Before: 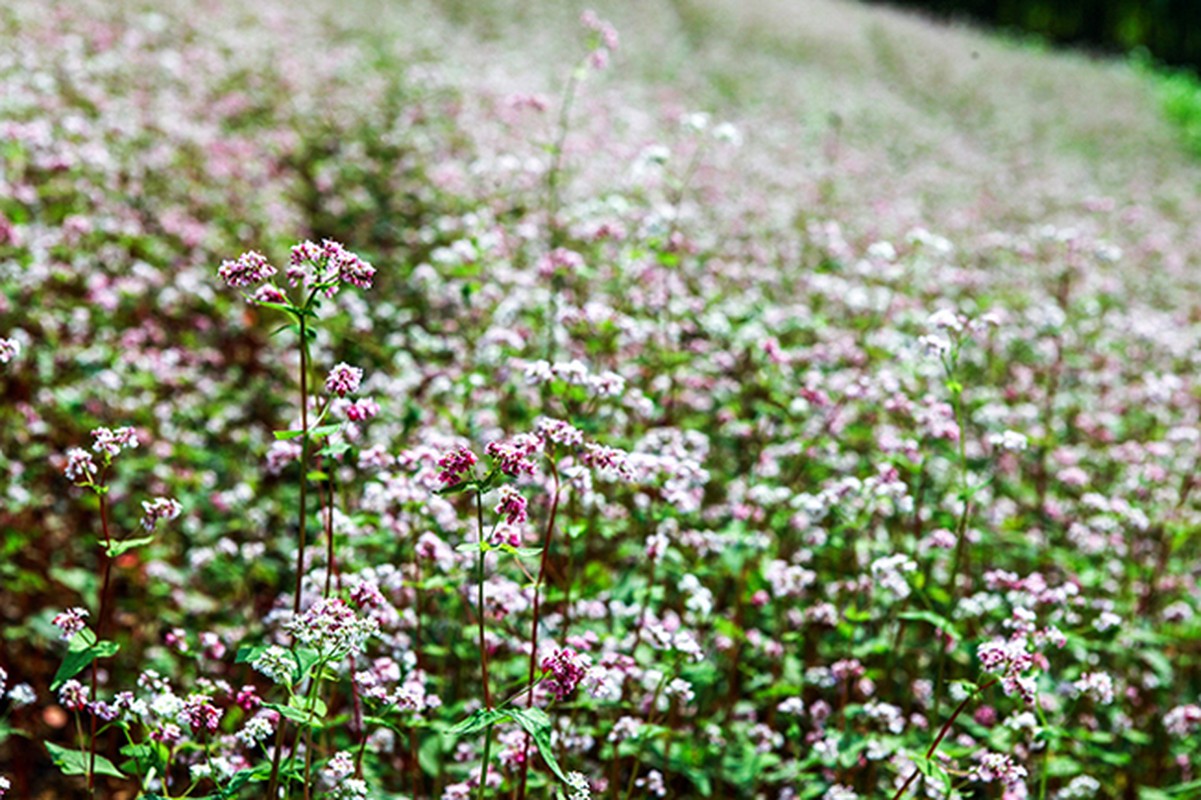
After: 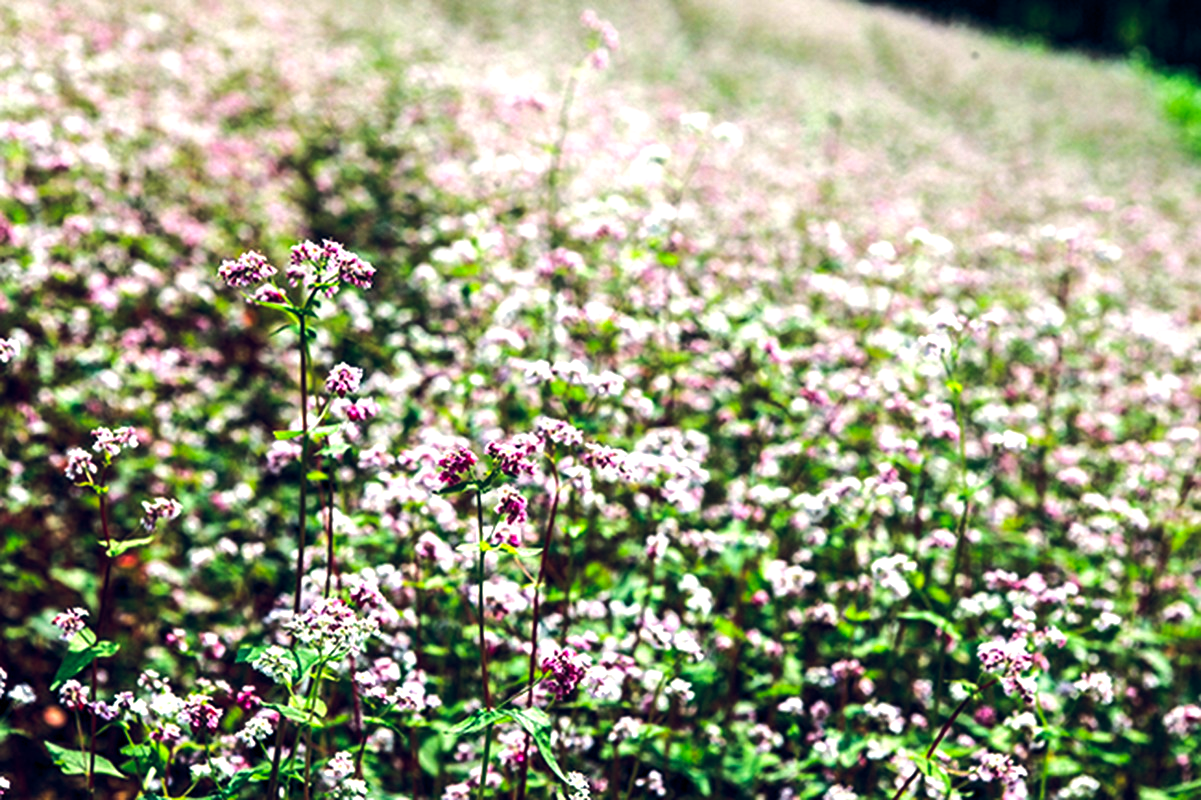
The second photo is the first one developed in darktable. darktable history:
color balance rgb: highlights gain › chroma 2.871%, highlights gain › hue 61.3°, global offset › chroma 0.246%, global offset › hue 257.78°, perceptual saturation grading › global saturation 14.826%, perceptual brilliance grading › highlights 17.714%, perceptual brilliance grading › mid-tones 30.683%, perceptual brilliance grading › shadows -31.595%
